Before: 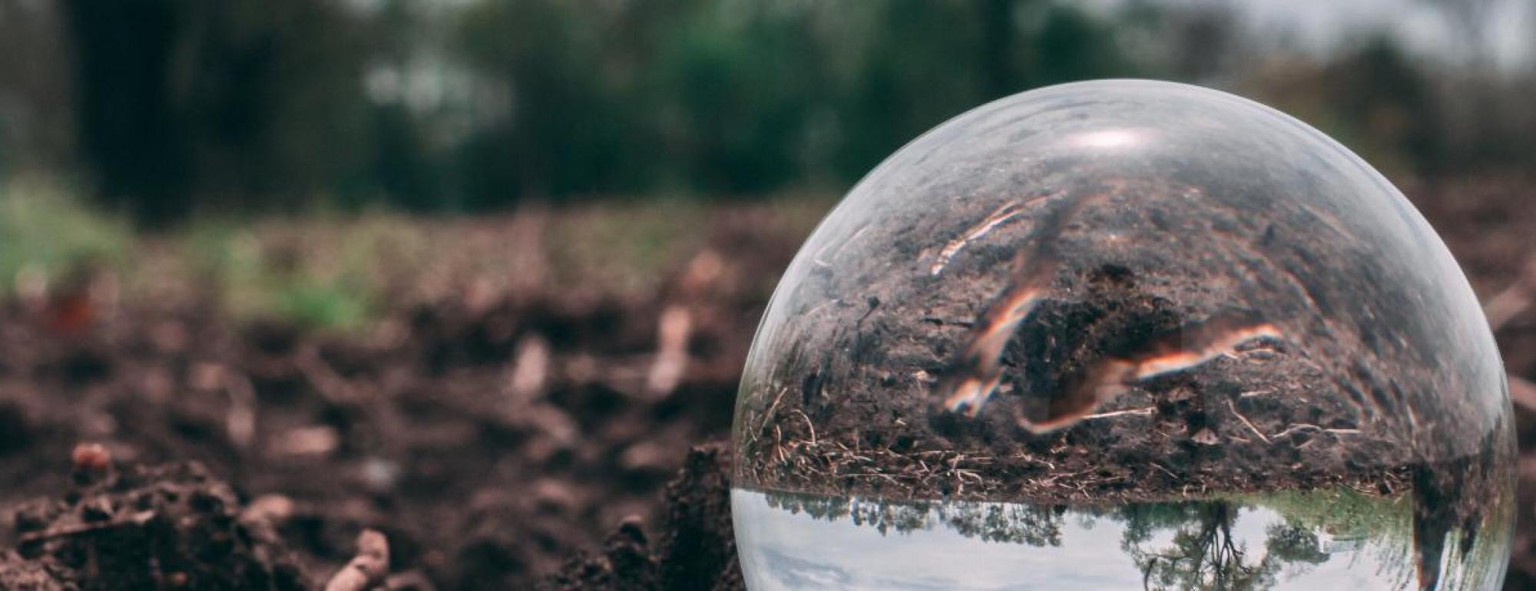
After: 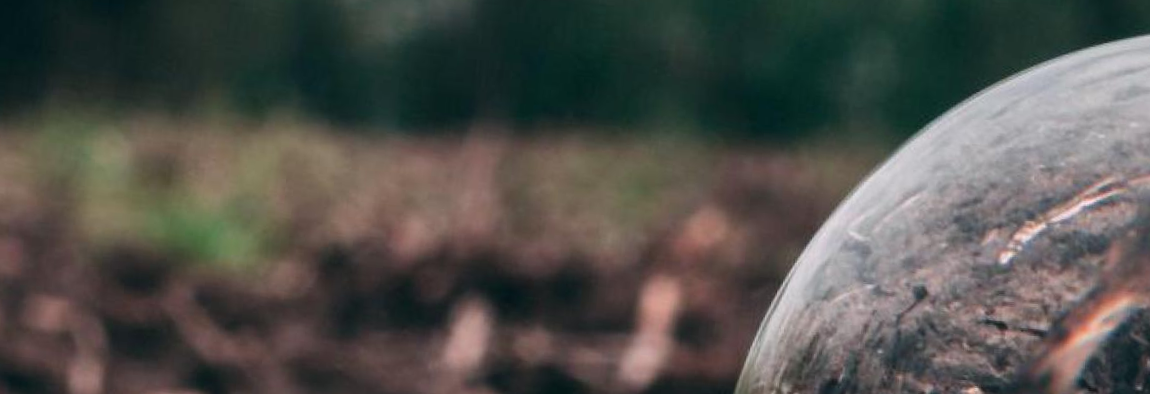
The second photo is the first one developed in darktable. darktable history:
crop and rotate: angle -4.99°, left 2.122%, top 6.945%, right 27.566%, bottom 30.519%
